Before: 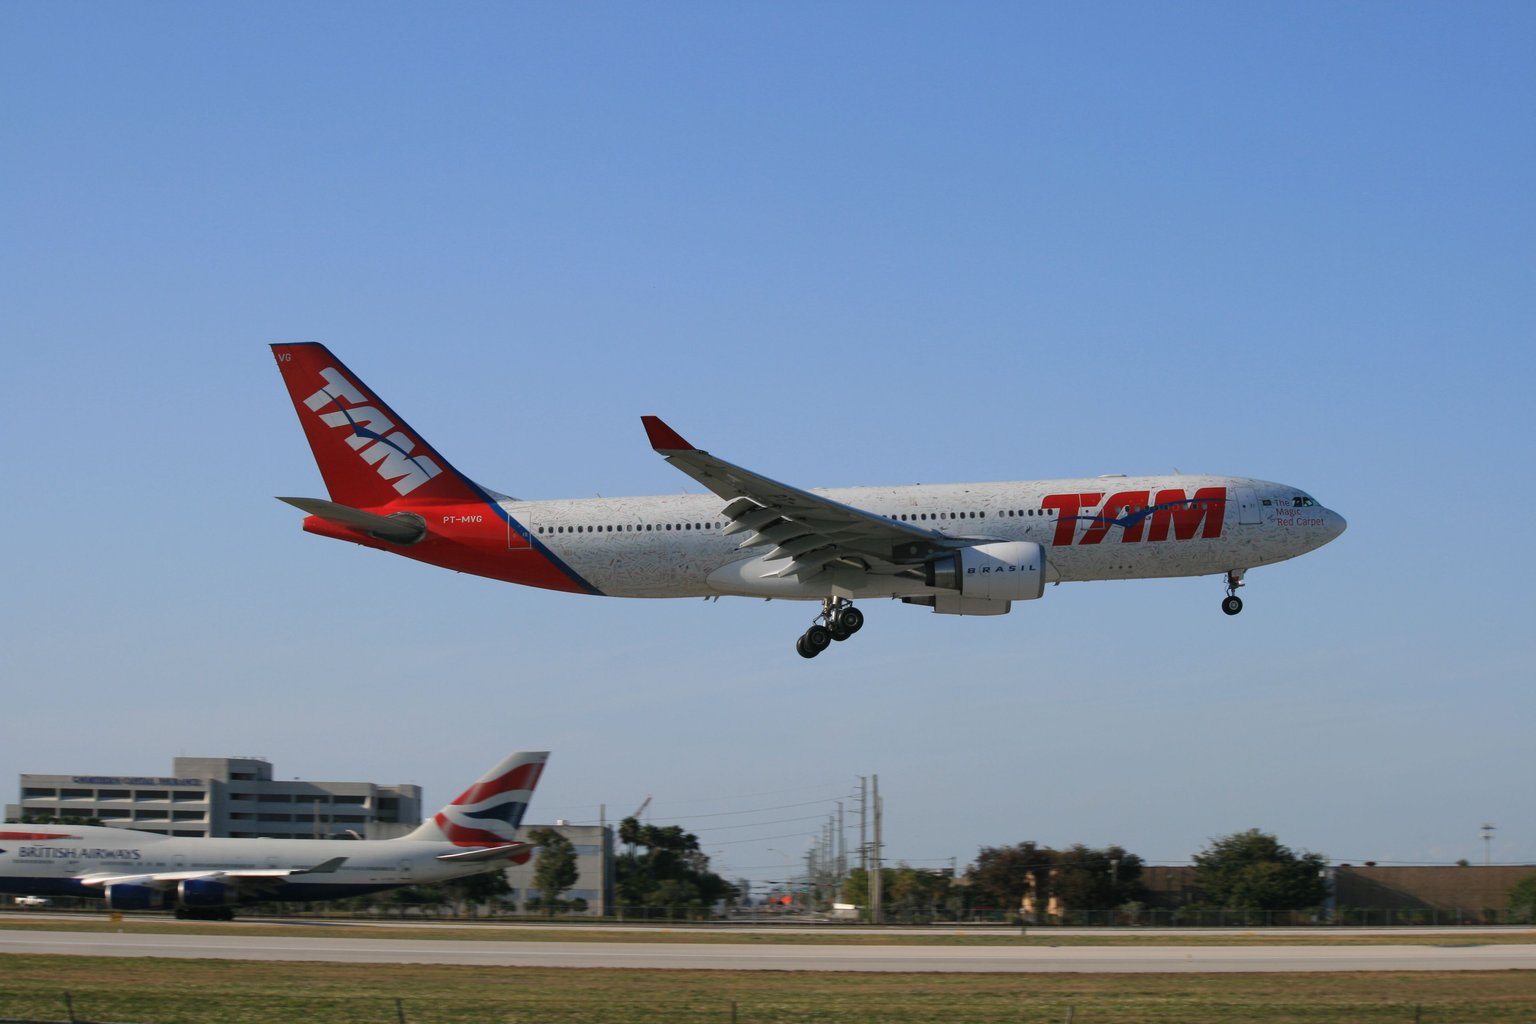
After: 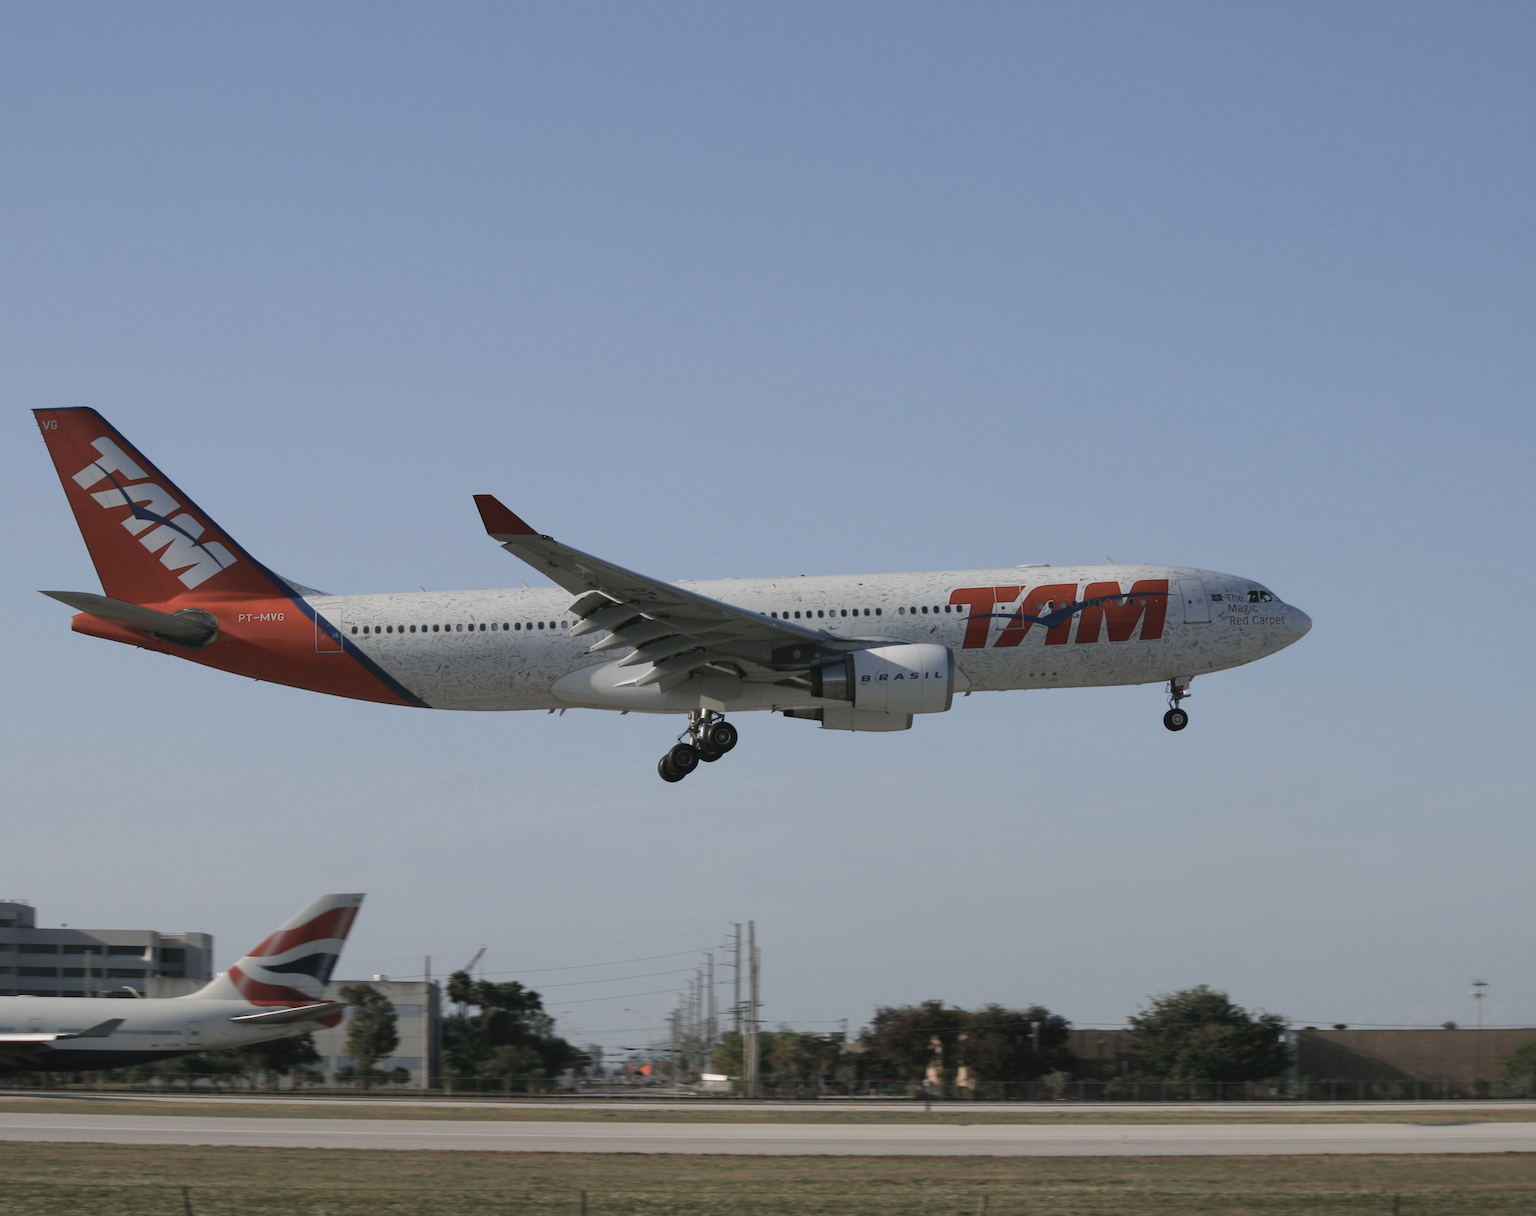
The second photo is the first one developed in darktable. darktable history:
crop: left 15.822%
contrast brightness saturation: contrast -0.055, saturation -0.415
